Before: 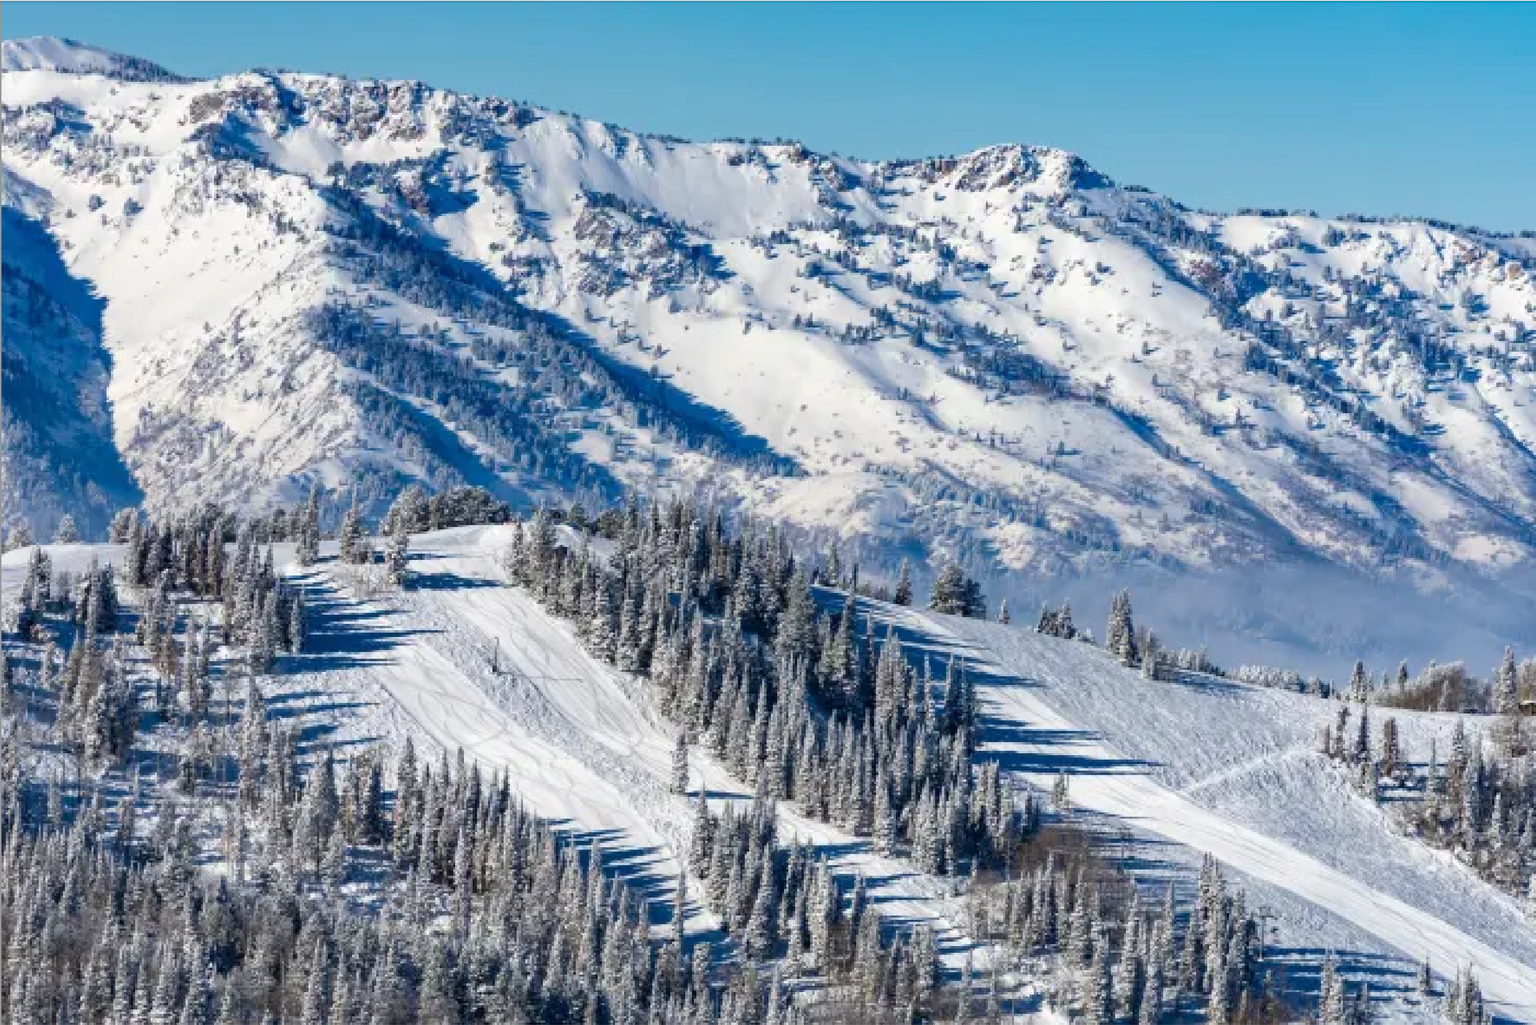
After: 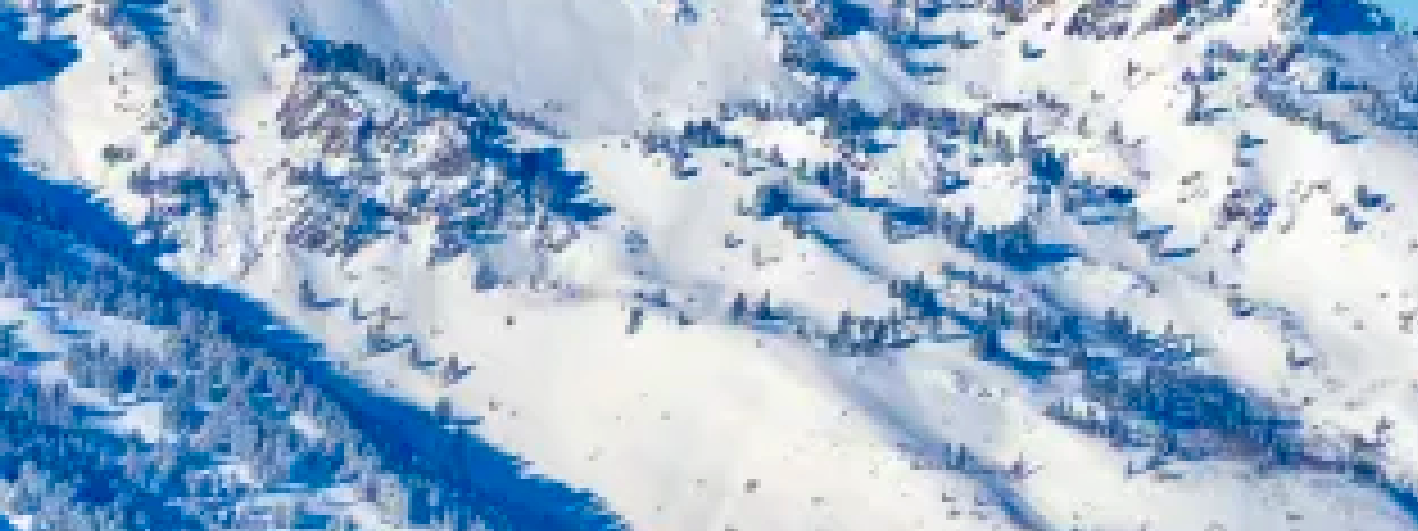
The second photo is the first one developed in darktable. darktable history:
tone equalizer: -7 EV 0.15 EV, -6 EV 0.6 EV, -5 EV 1.15 EV, -4 EV 1.33 EV, -3 EV 1.15 EV, -2 EV 0.6 EV, -1 EV 0.15 EV, mask exposure compensation -0.5 EV
crop: left 28.64%, top 16.832%, right 26.637%, bottom 58.055%
contrast brightness saturation: contrast 0.08, saturation 0.2
